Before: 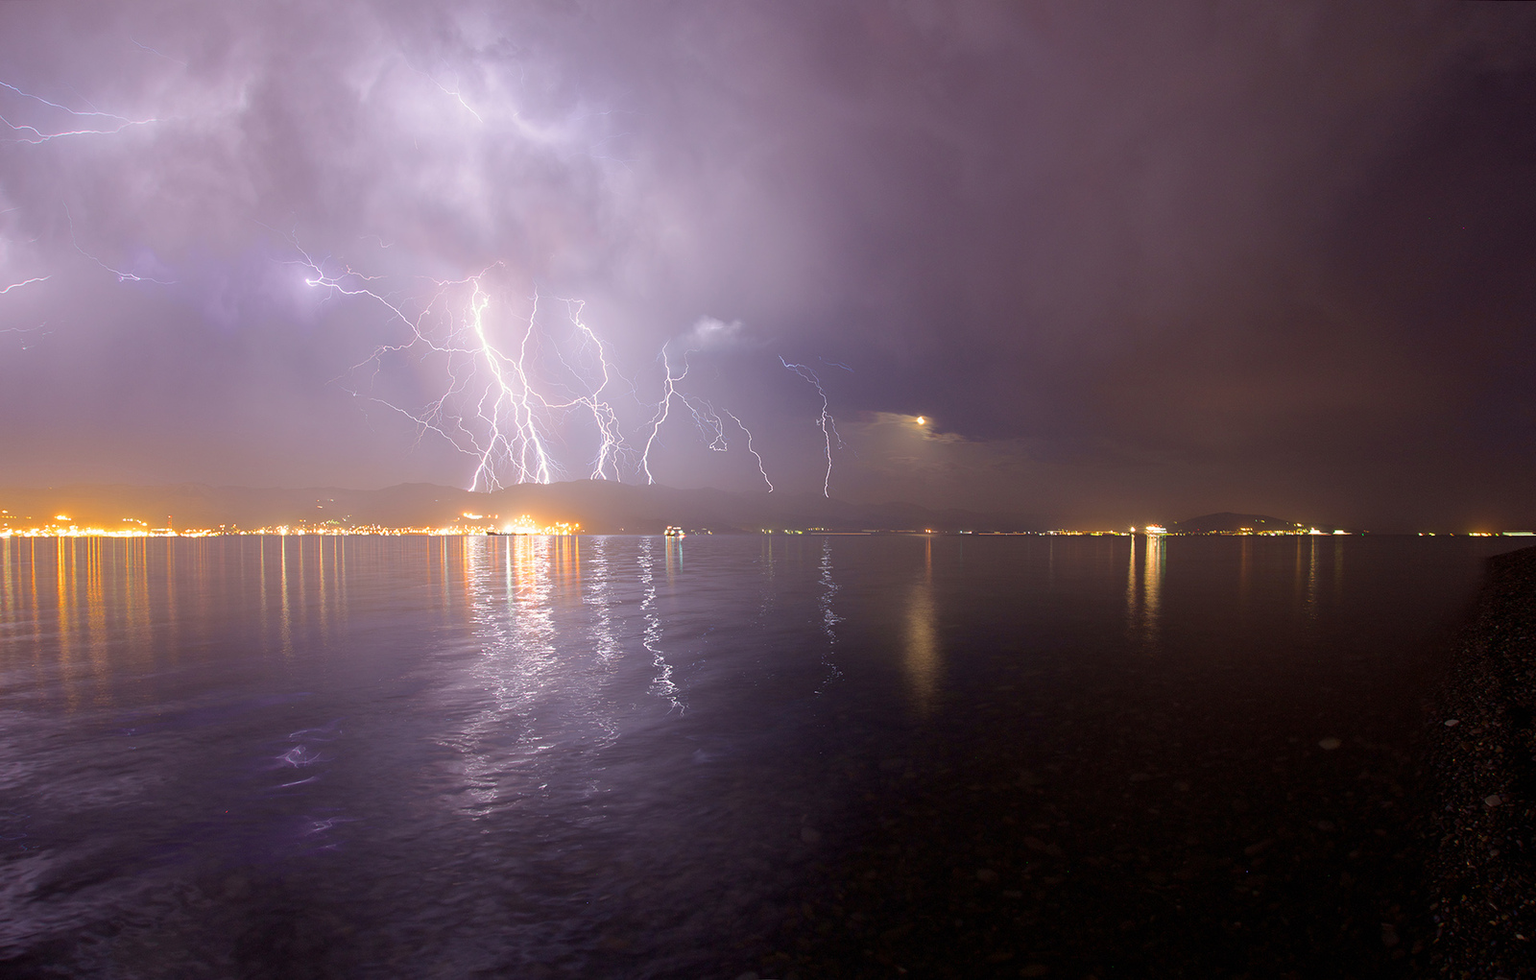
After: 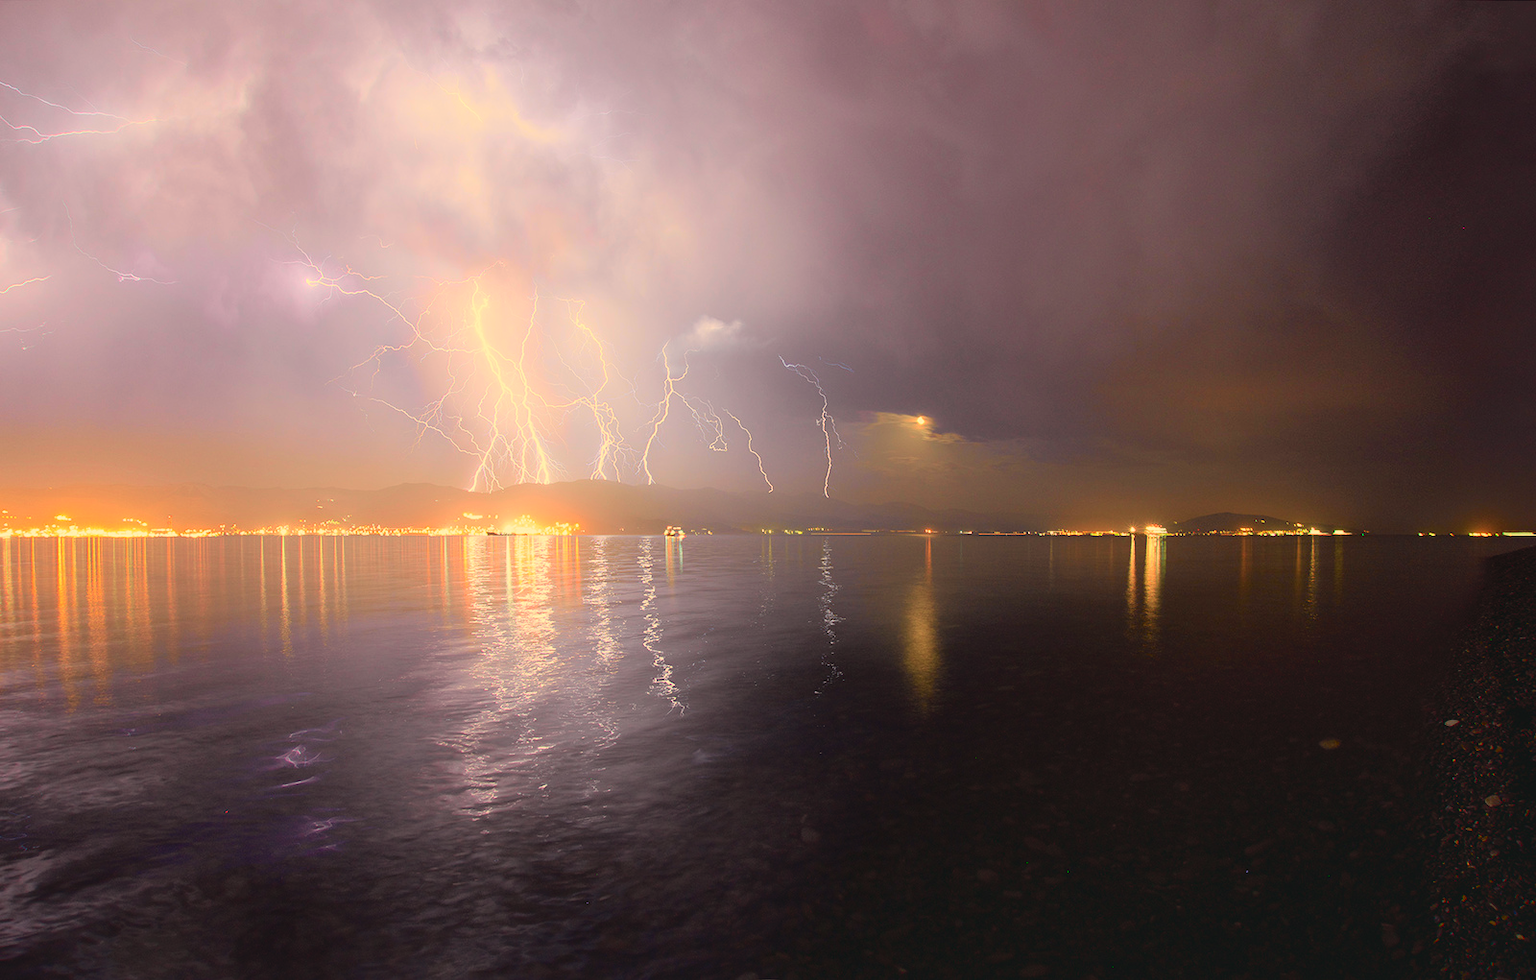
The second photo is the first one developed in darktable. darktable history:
tone curve: curves: ch0 [(0, 0.022) (0.114, 0.088) (0.282, 0.316) (0.446, 0.511) (0.613, 0.693) (0.786, 0.843) (0.999, 0.949)]; ch1 [(0, 0) (0.395, 0.343) (0.463, 0.427) (0.486, 0.474) (0.503, 0.5) (0.535, 0.522) (0.555, 0.546) (0.594, 0.614) (0.755, 0.793) (1, 1)]; ch2 [(0, 0) (0.369, 0.388) (0.449, 0.431) (0.501, 0.5) (0.528, 0.517) (0.561, 0.59) (0.612, 0.646) (0.697, 0.721) (1, 1)], color space Lab, independent channels, preserve colors none
shadows and highlights: shadows 62.66, white point adjustment 0.37, highlights -34.44, compress 83.82%
white balance: red 1.123, blue 0.83
